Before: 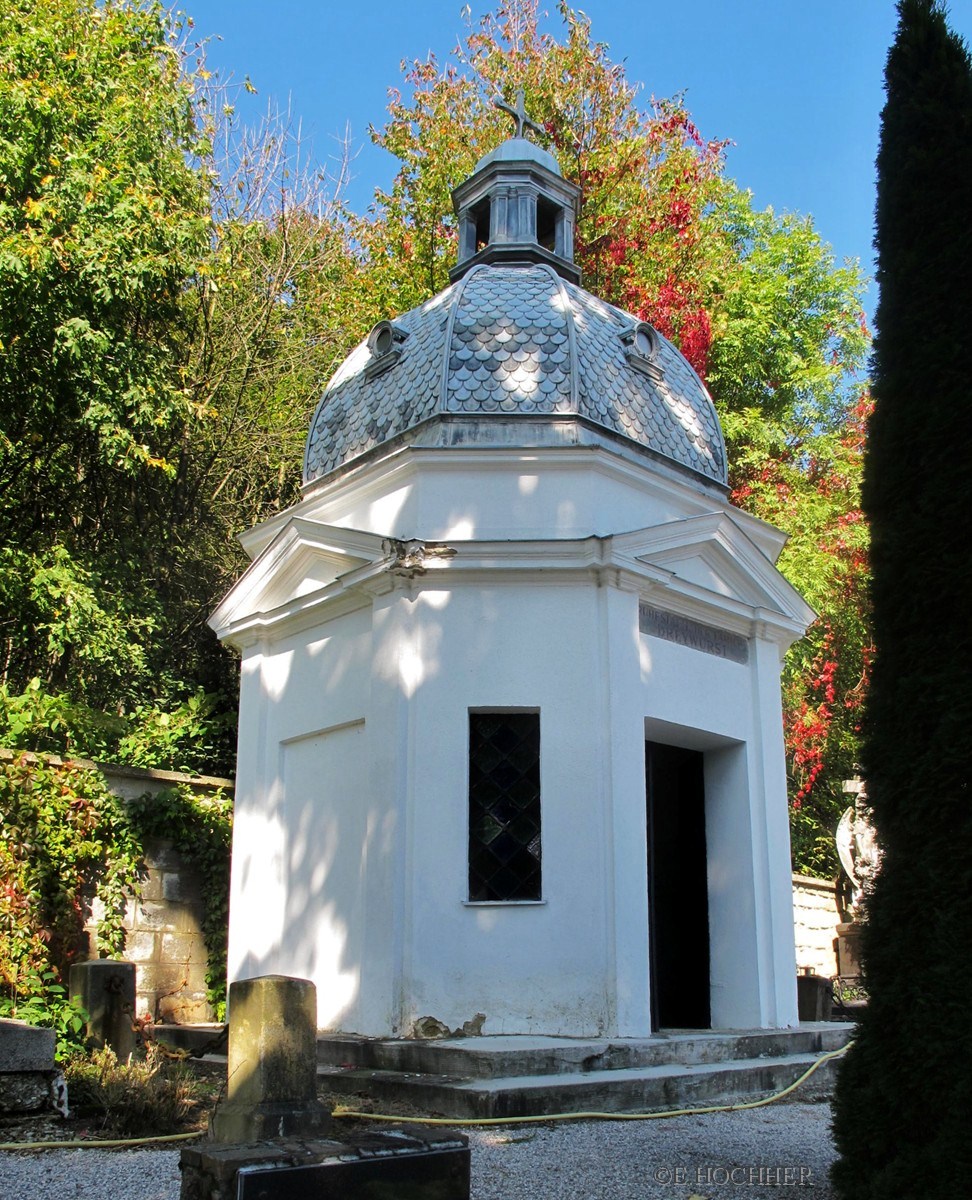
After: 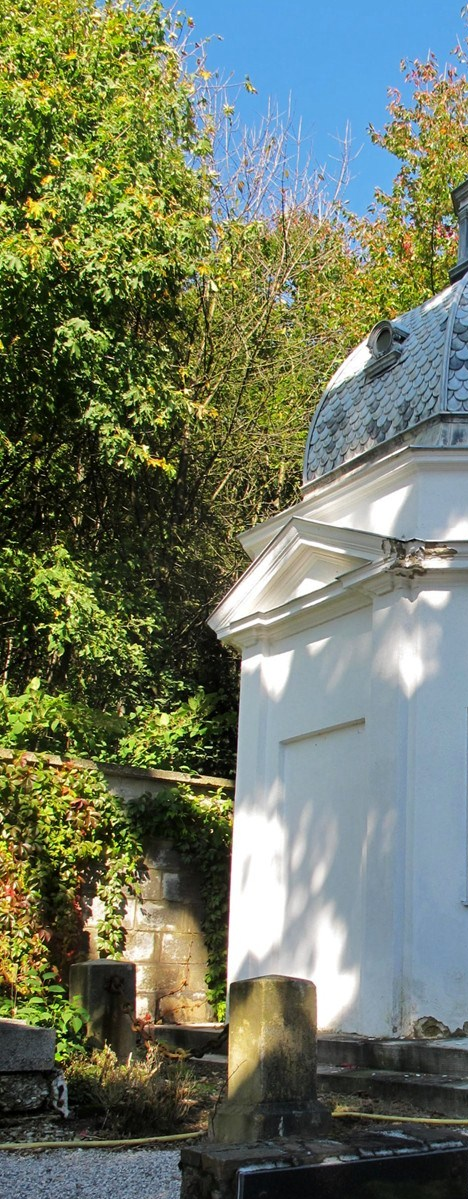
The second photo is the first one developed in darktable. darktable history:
crop and rotate: left 0.026%, top 0%, right 51.812%
